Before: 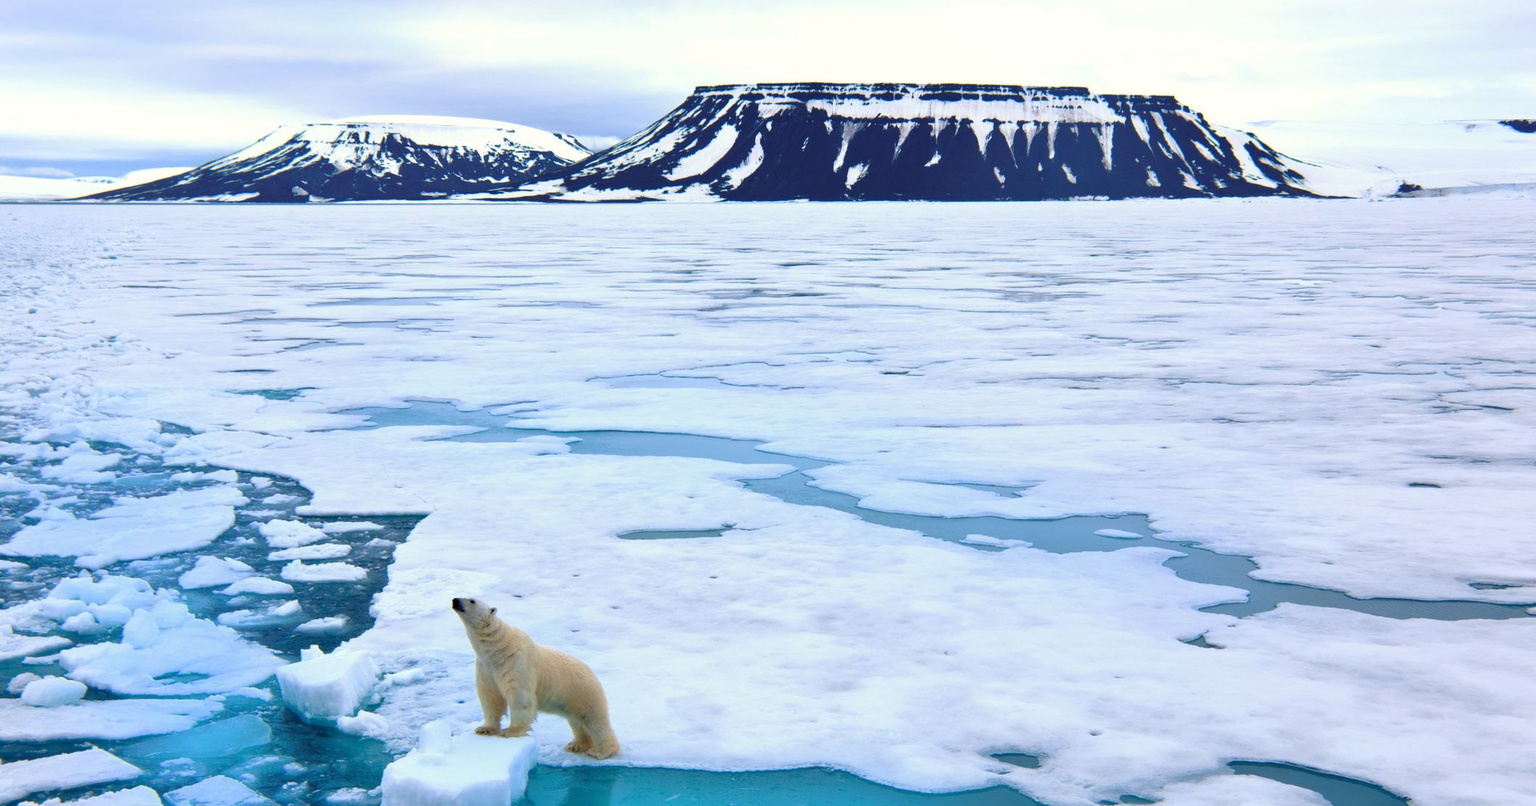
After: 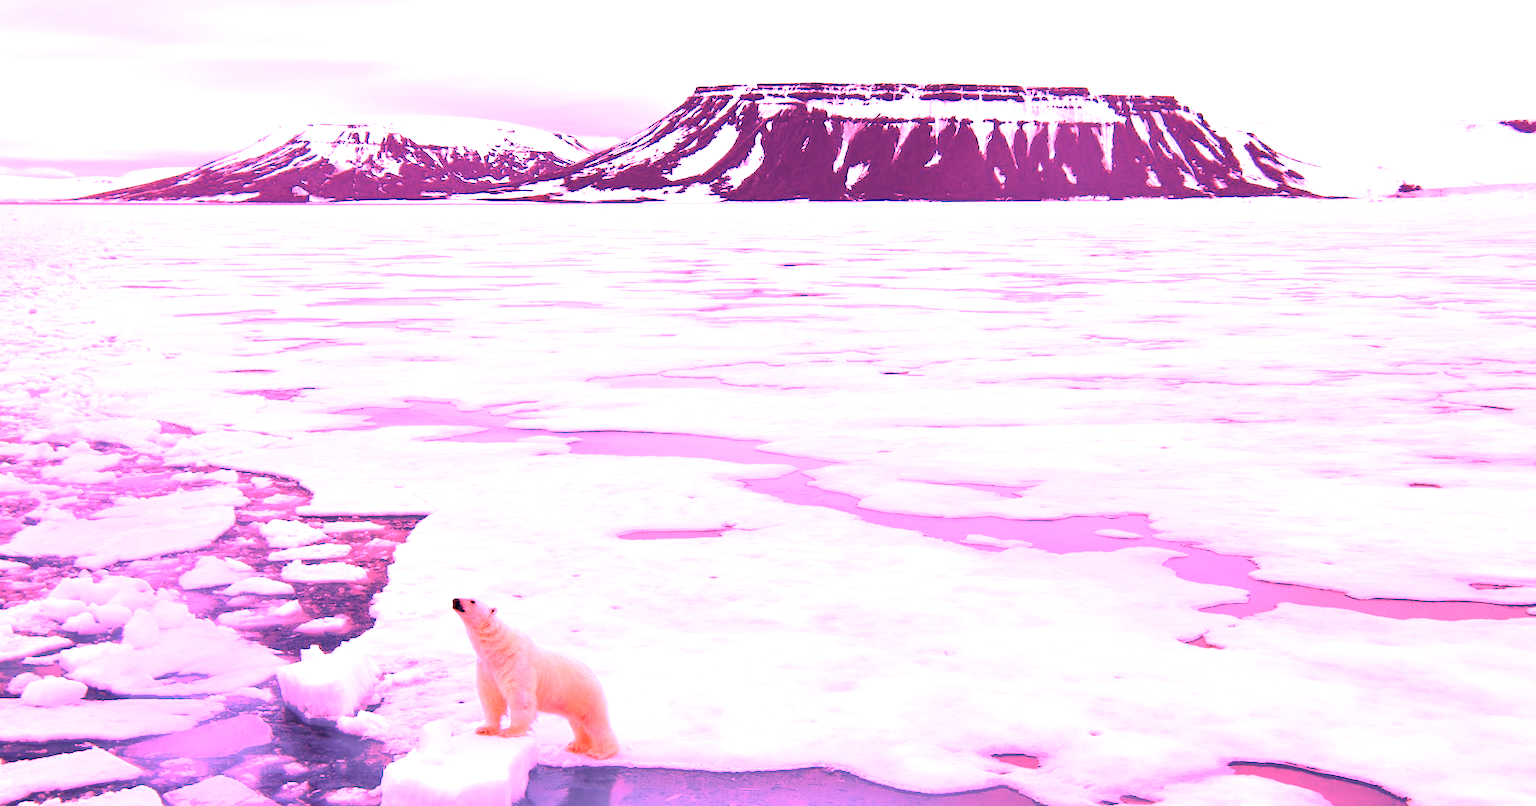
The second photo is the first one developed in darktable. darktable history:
color correction: highlights a* 40, highlights b* 40, saturation 0.69
white balance: red 4.26, blue 1.802
tone equalizer: on, module defaults
